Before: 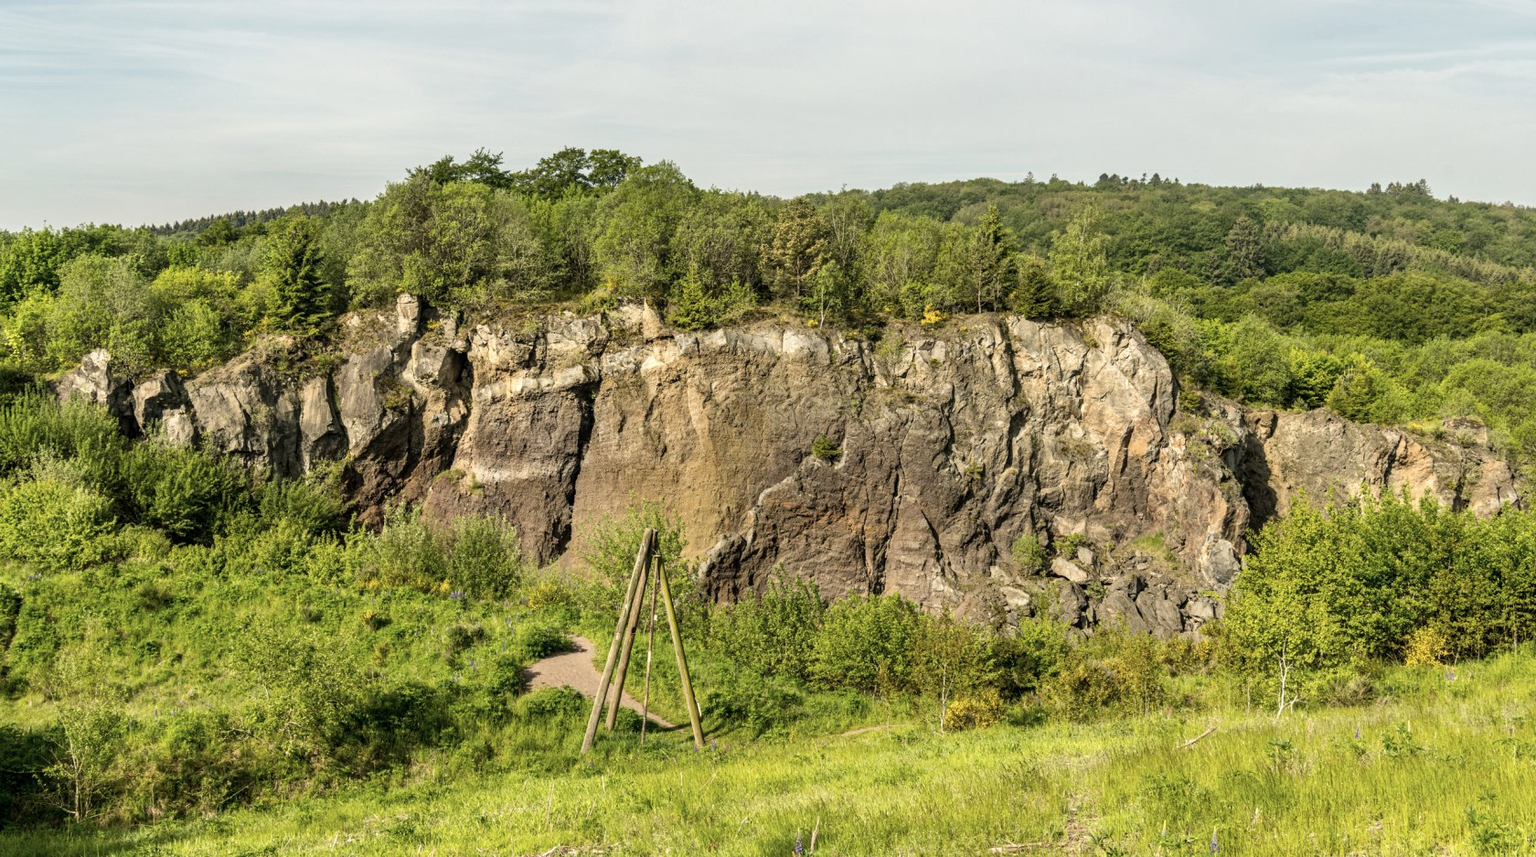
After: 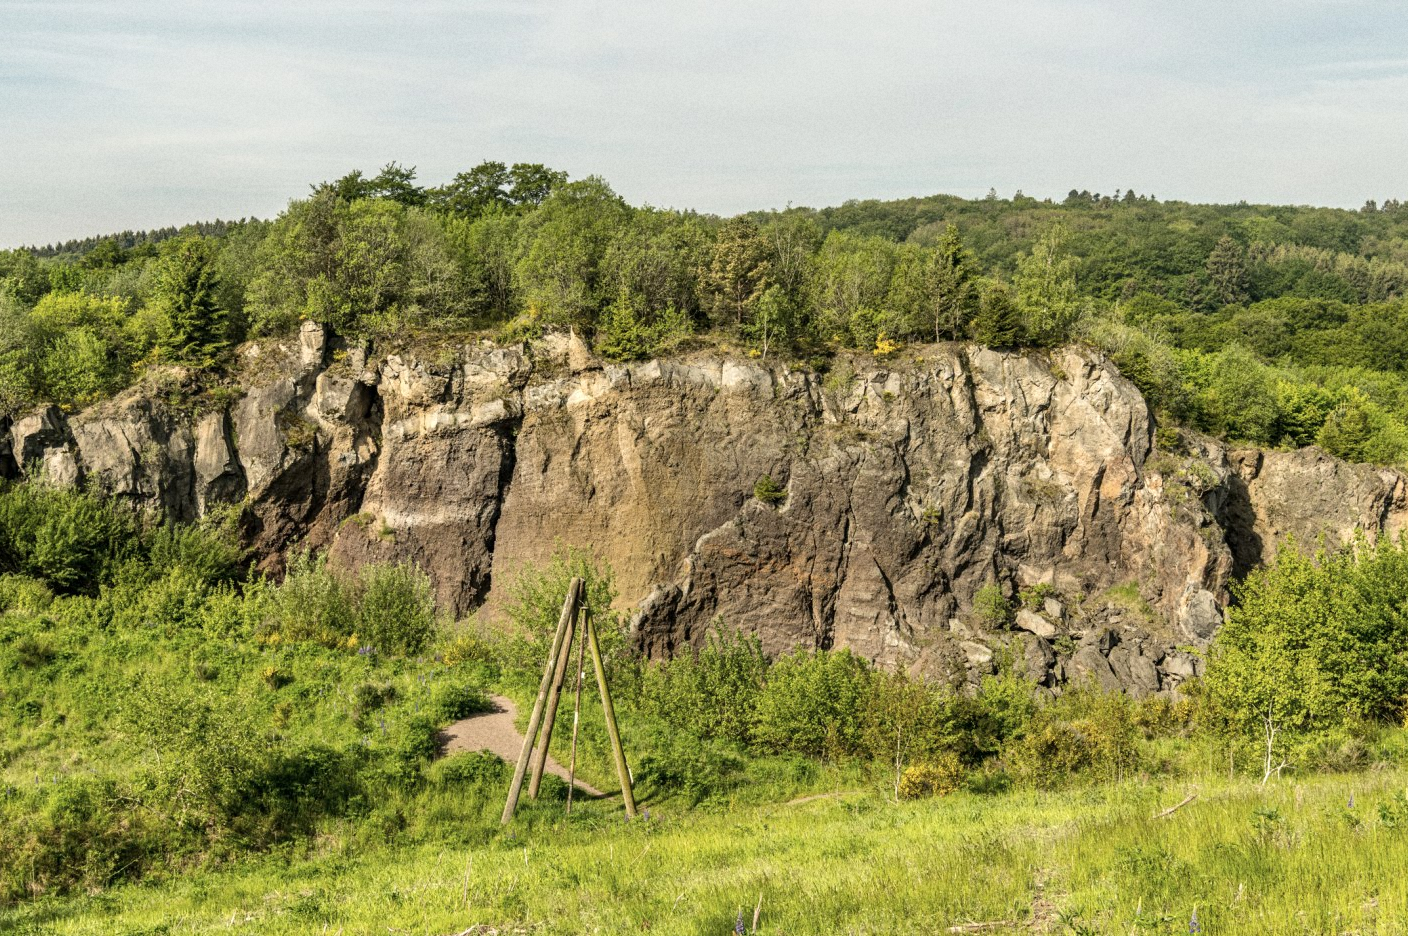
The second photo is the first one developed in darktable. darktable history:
grain: coarseness 22.88 ISO
crop: left 8.026%, right 7.374%
